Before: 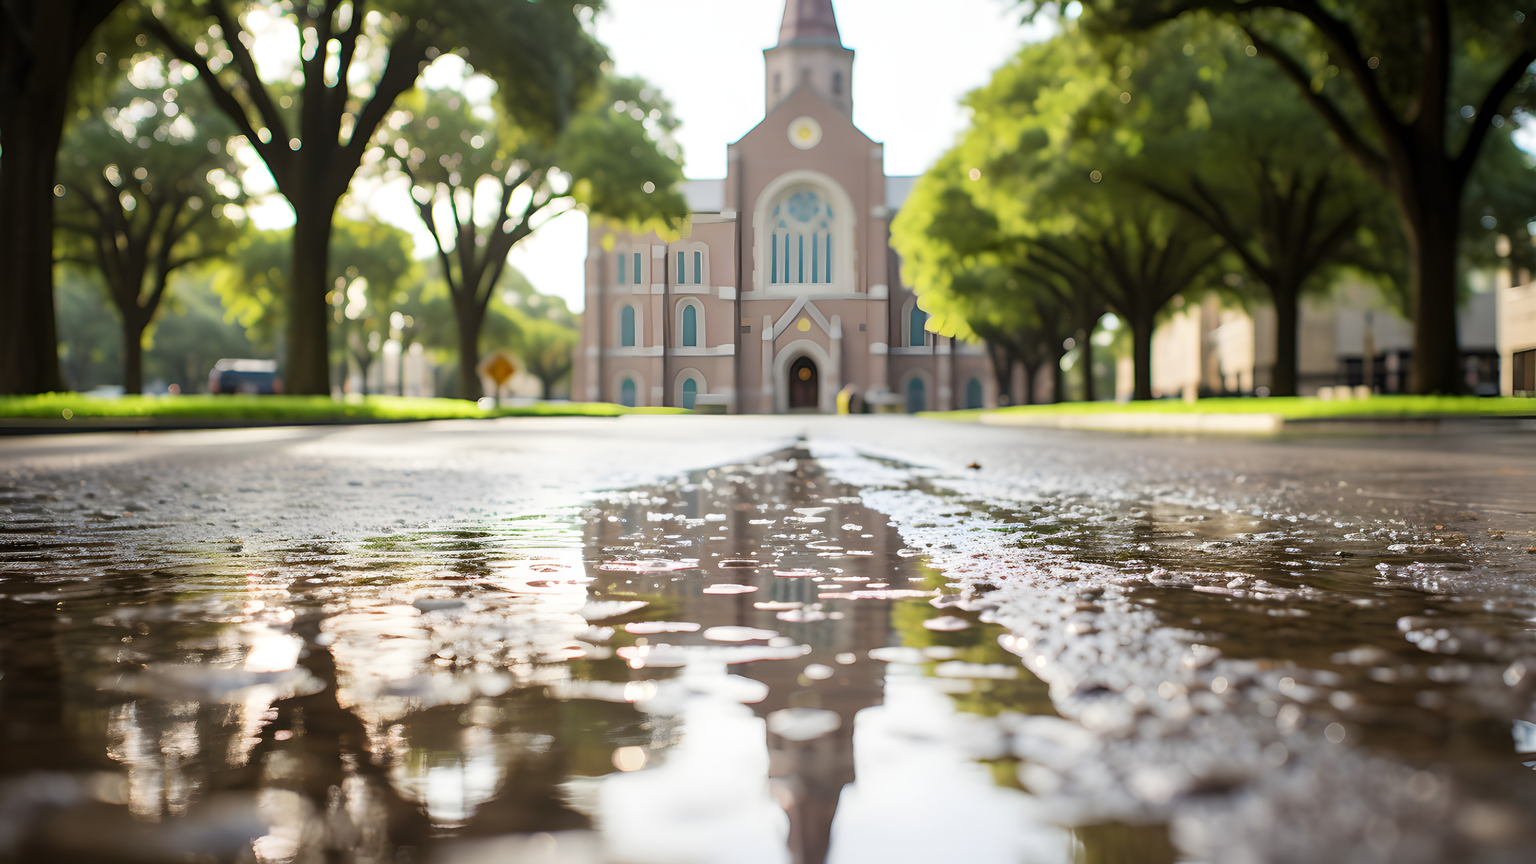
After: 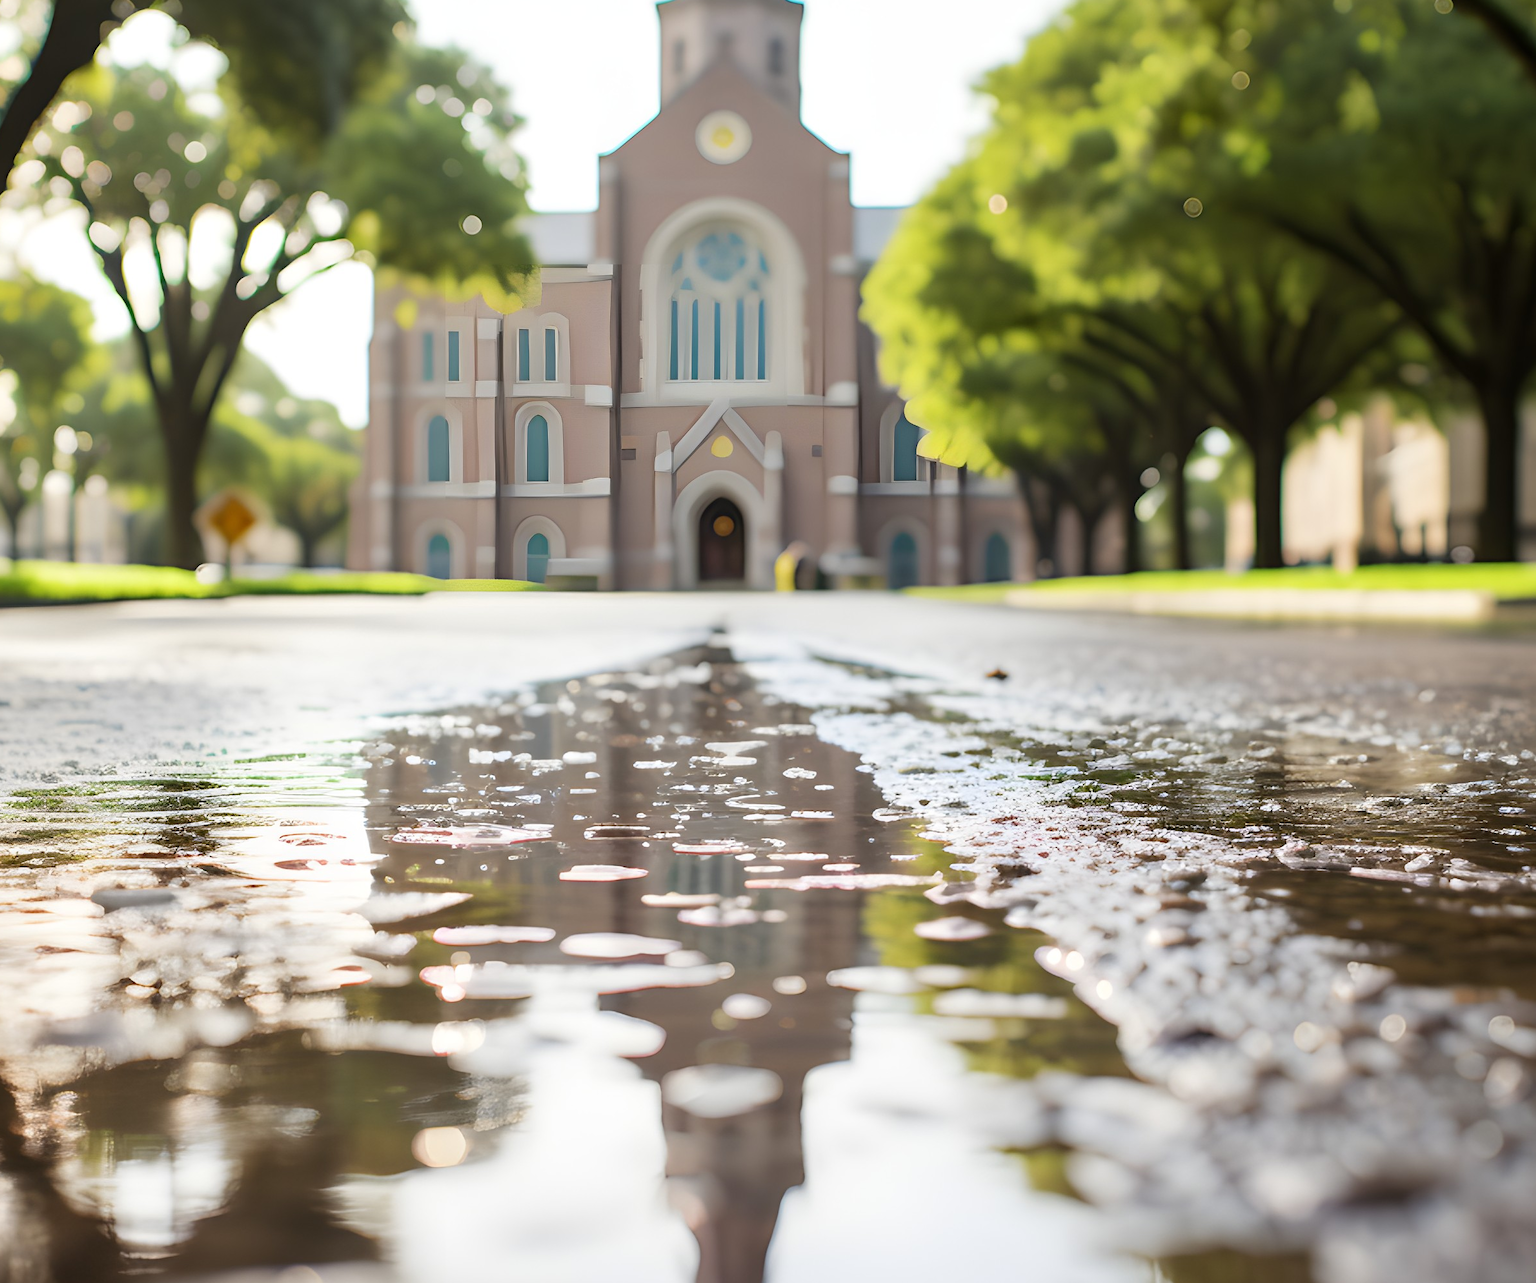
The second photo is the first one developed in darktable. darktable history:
crop and rotate: left 23.205%, top 5.64%, right 14.79%, bottom 2.313%
